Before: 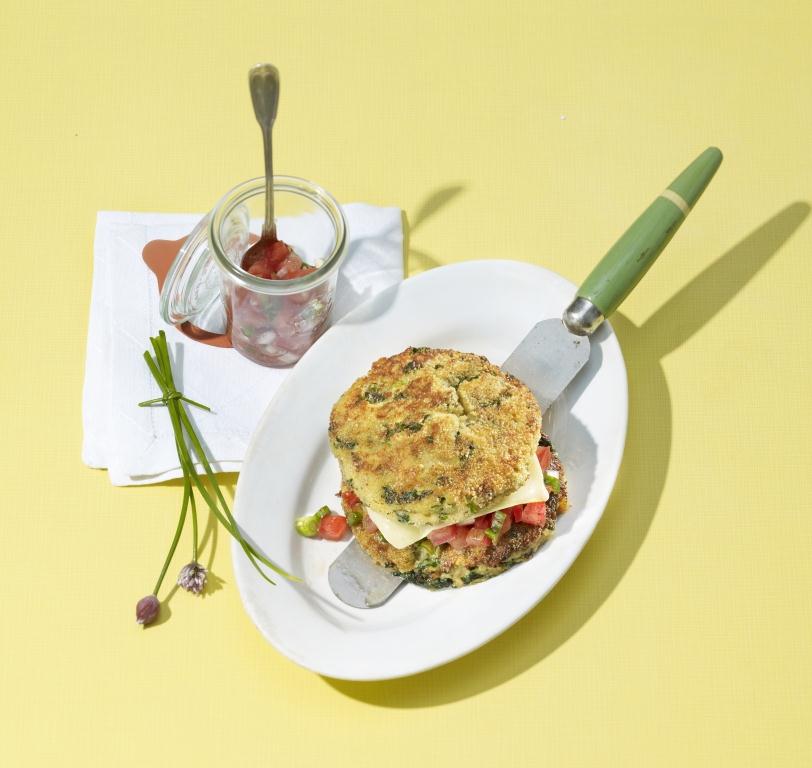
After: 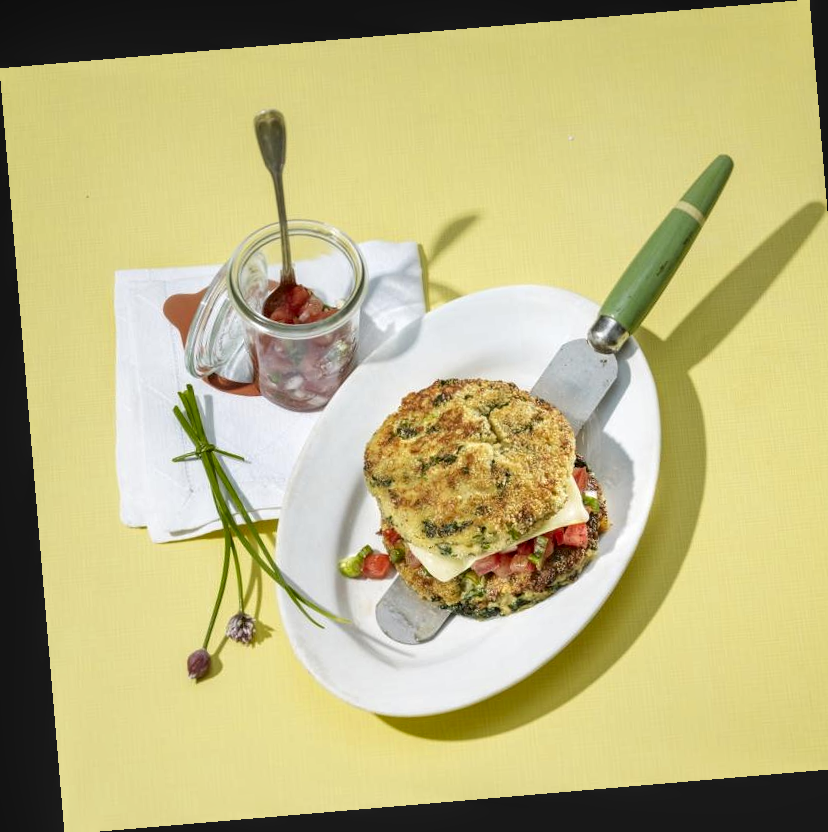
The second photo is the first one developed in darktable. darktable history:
rotate and perspective: rotation -4.86°, automatic cropping off
local contrast: highlights 61%, detail 143%, midtone range 0.428
crop and rotate: right 5.167%
